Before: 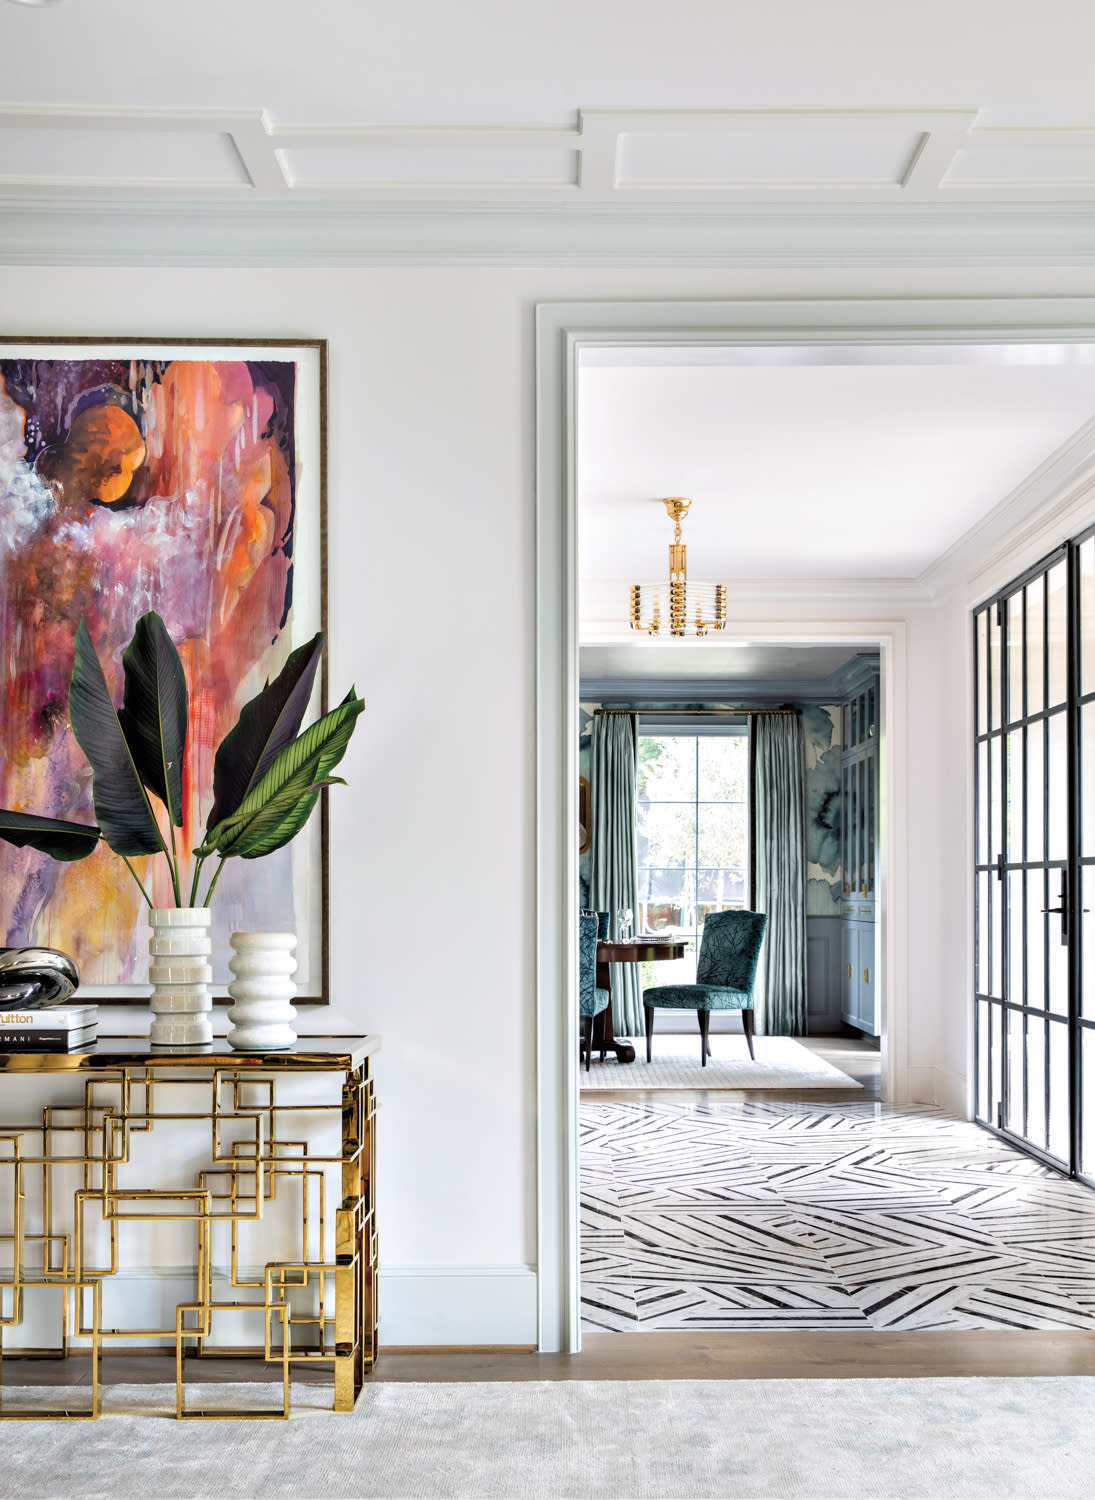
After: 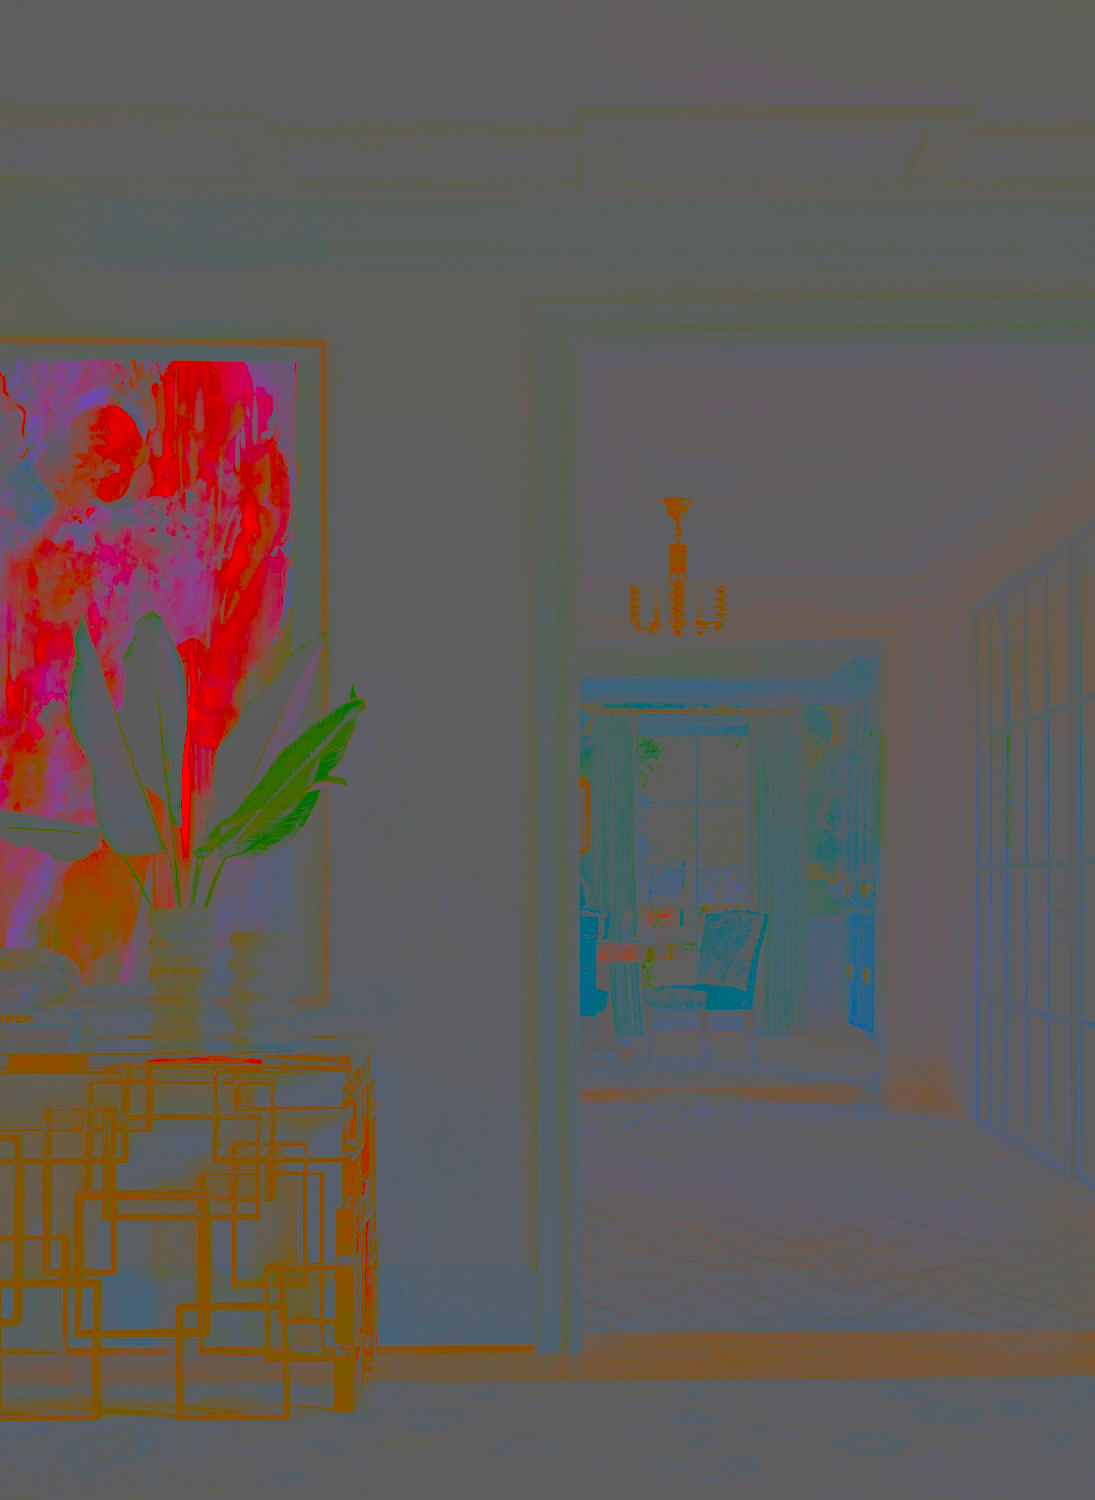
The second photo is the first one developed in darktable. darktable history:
contrast brightness saturation: contrast -0.99, brightness -0.17, saturation 0.75
local contrast: on, module defaults
filmic rgb: black relative exposure -7.75 EV, white relative exposure 4.4 EV, threshold 3 EV, target black luminance 0%, hardness 3.76, latitude 50.51%, contrast 1.074, highlights saturation mix 10%, shadows ↔ highlights balance -0.22%, color science v4 (2020), enable highlight reconstruction true
